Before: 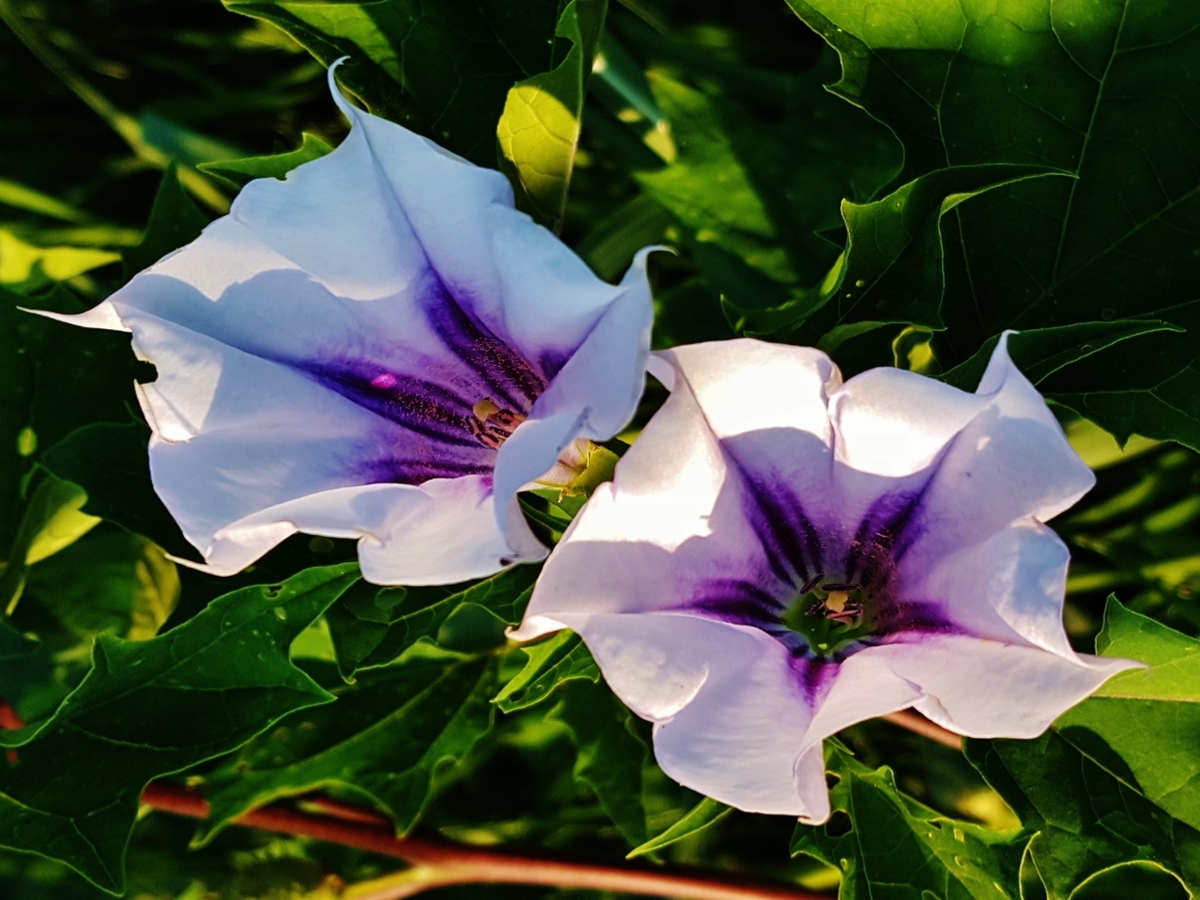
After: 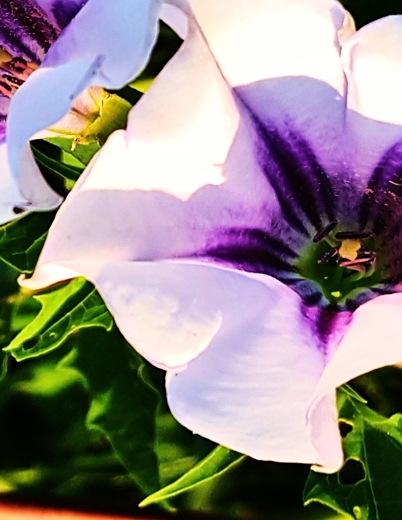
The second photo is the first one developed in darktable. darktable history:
sharpen: amount 0.217
crop: left 40.649%, top 39.115%, right 25.844%, bottom 3.103%
base curve: curves: ch0 [(0, 0) (0.028, 0.03) (0.121, 0.232) (0.46, 0.748) (0.859, 0.968) (1, 1)]
